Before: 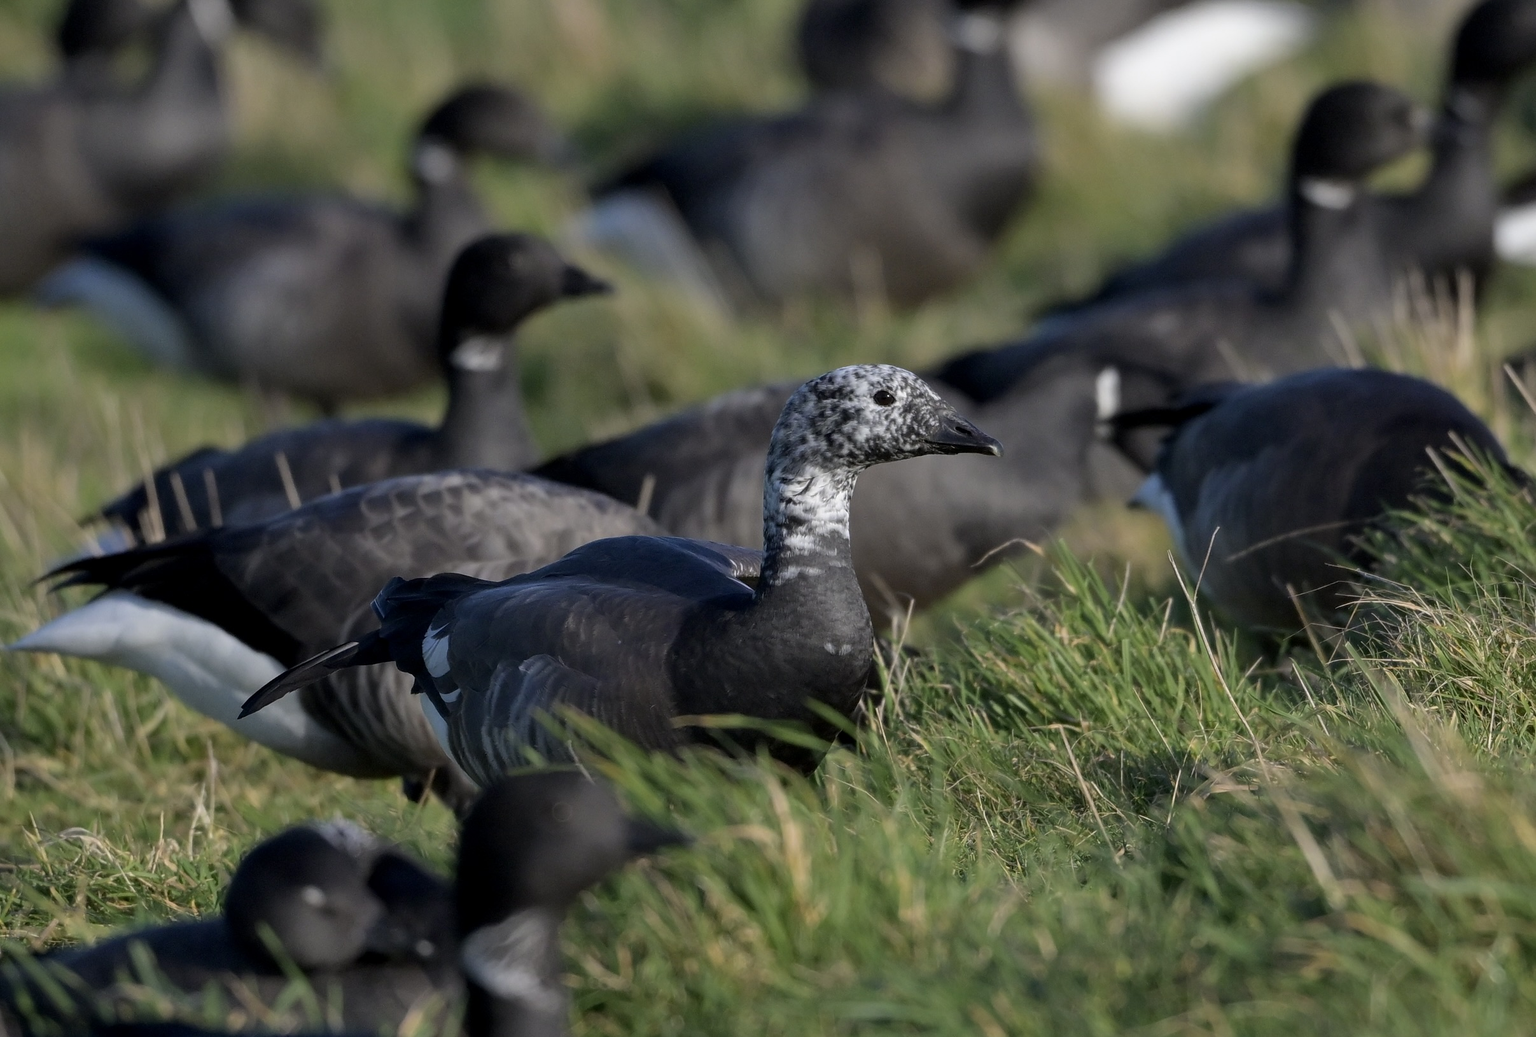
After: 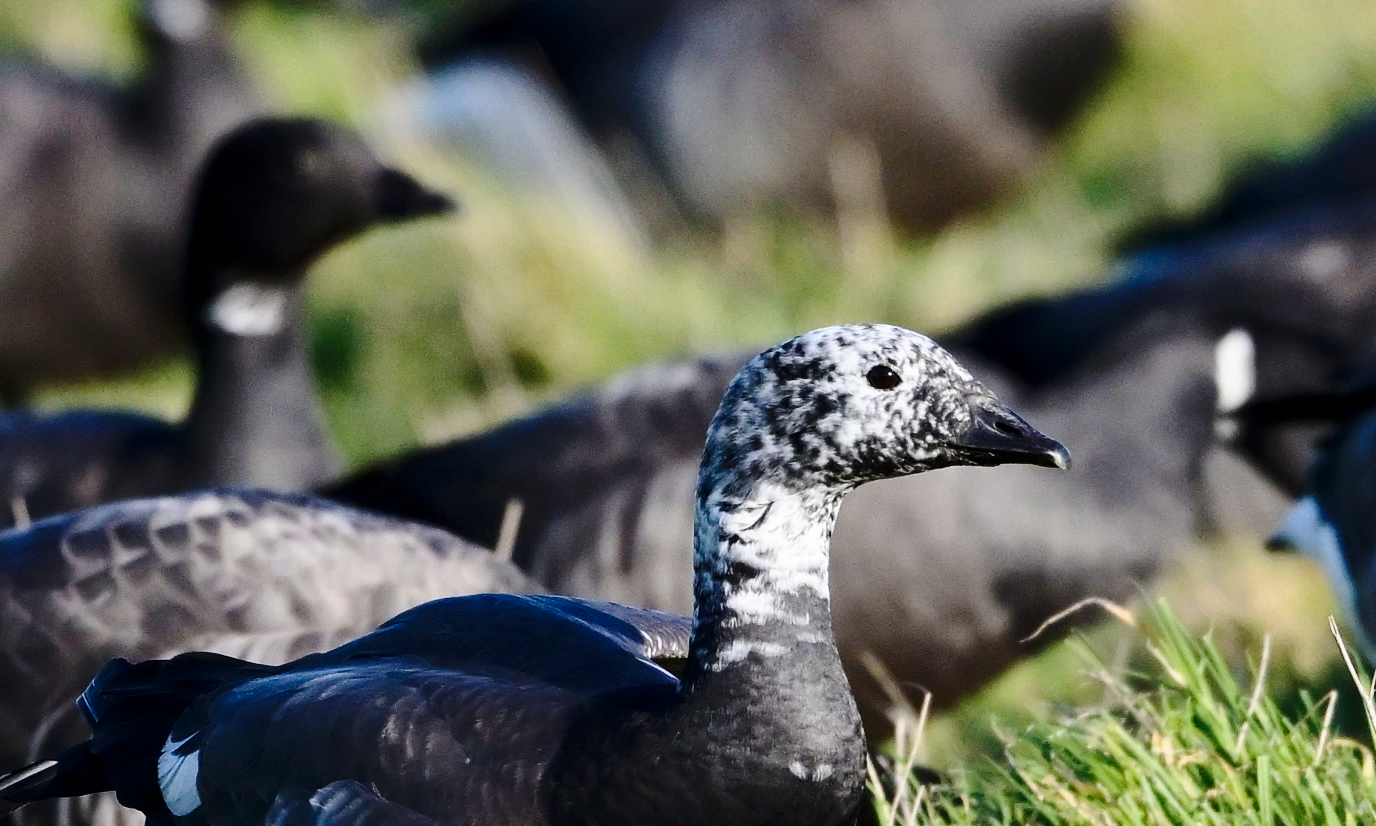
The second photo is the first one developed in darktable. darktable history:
crop: left 20.997%, top 15.226%, right 21.408%, bottom 34.008%
base curve: curves: ch0 [(0, 0) (0.032, 0.037) (0.105, 0.228) (0.435, 0.76) (0.856, 0.983) (1, 1)], preserve colors none
contrast brightness saturation: contrast 0.22
